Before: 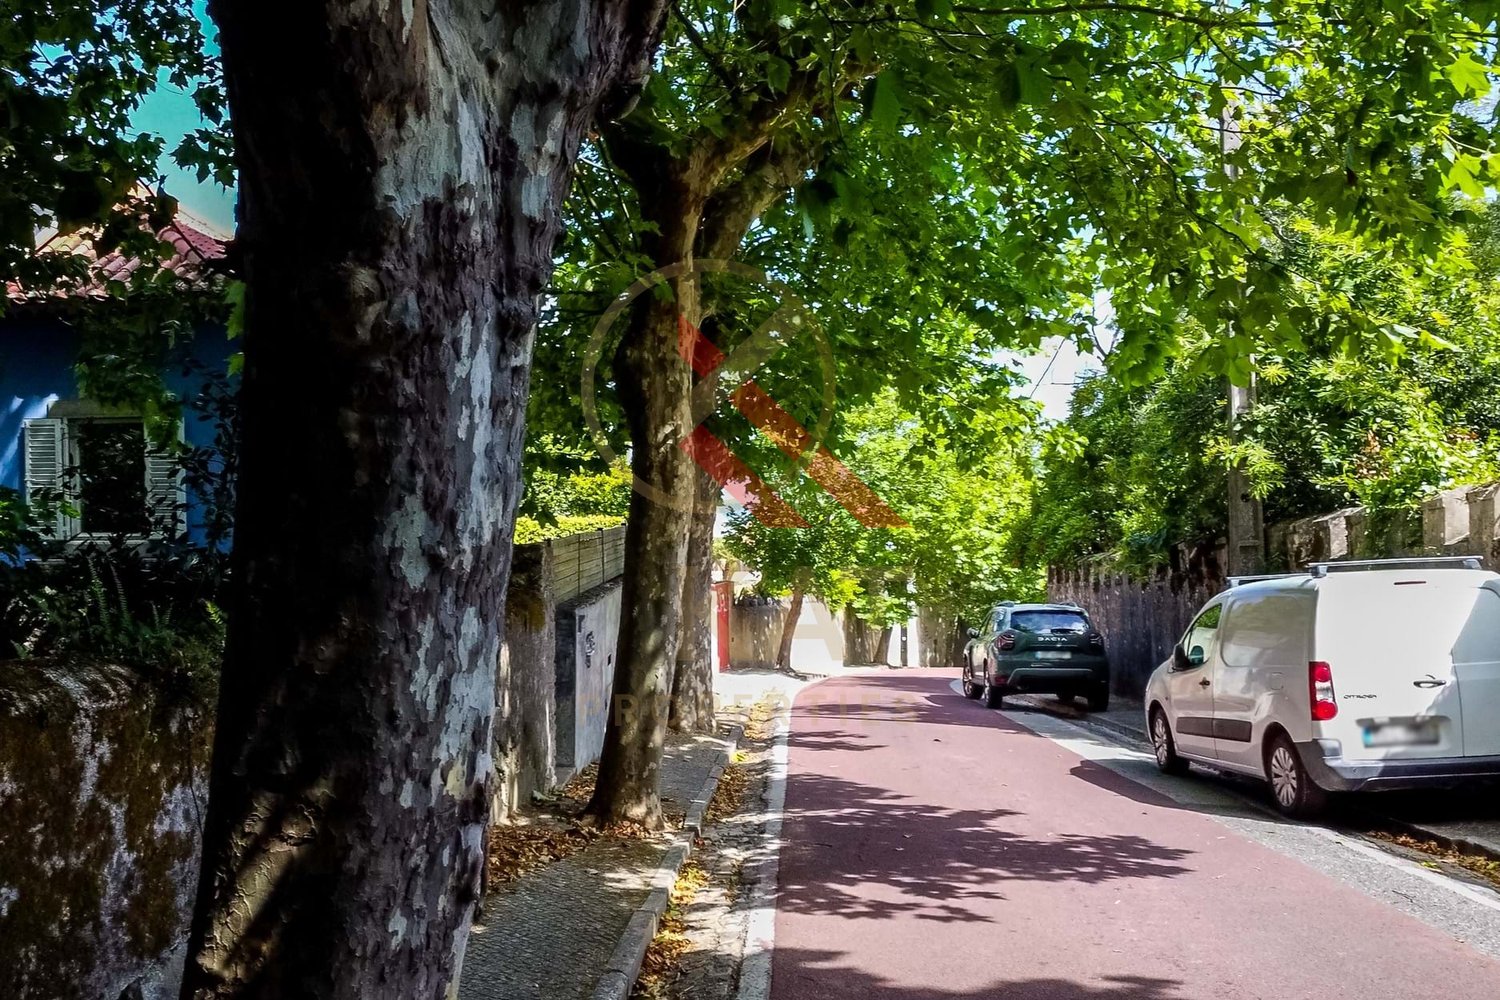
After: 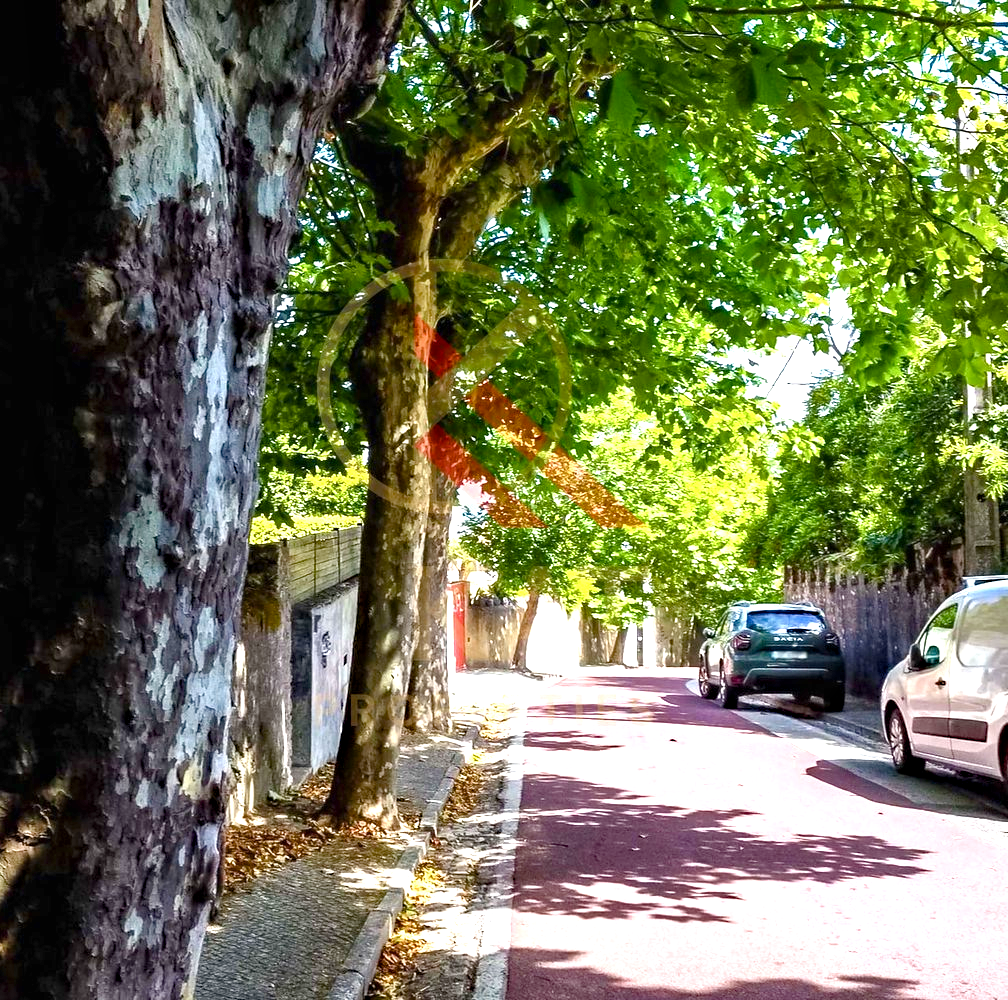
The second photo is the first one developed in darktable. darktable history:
crop and rotate: left 17.647%, right 15.129%
color balance rgb: perceptual saturation grading › global saturation 20%, perceptual saturation grading › highlights -25.417%, perceptual saturation grading › shadows 24.797%
haze removal: compatibility mode true, adaptive false
shadows and highlights: shadows 36.91, highlights -28.11, soften with gaussian
exposure: black level correction 0, exposure 1.199 EV, compensate exposure bias true, compensate highlight preservation false
